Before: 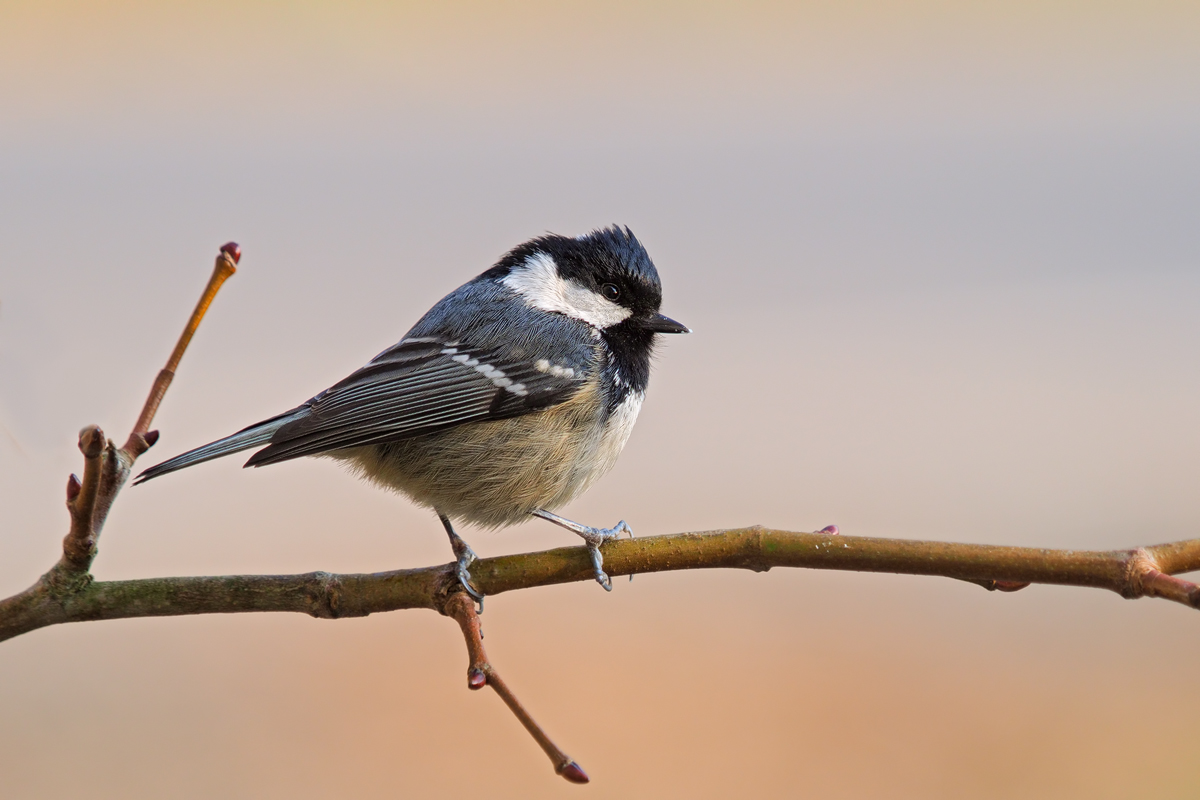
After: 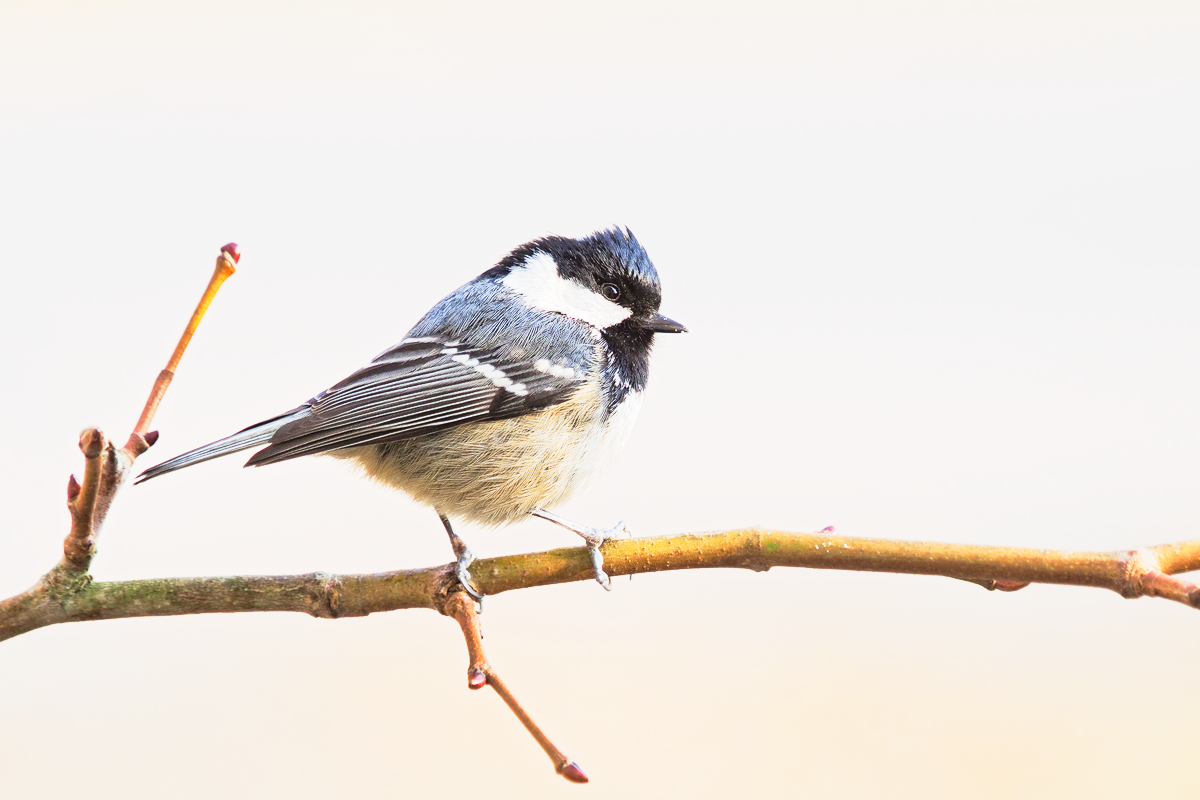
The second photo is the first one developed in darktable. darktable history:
exposure: black level correction 0, exposure 0.687 EV, compensate highlight preservation false
tone curve: curves: ch0 [(0, 0.052) (0.207, 0.35) (0.392, 0.592) (0.54, 0.803) (0.725, 0.922) (0.99, 0.974)], preserve colors none
